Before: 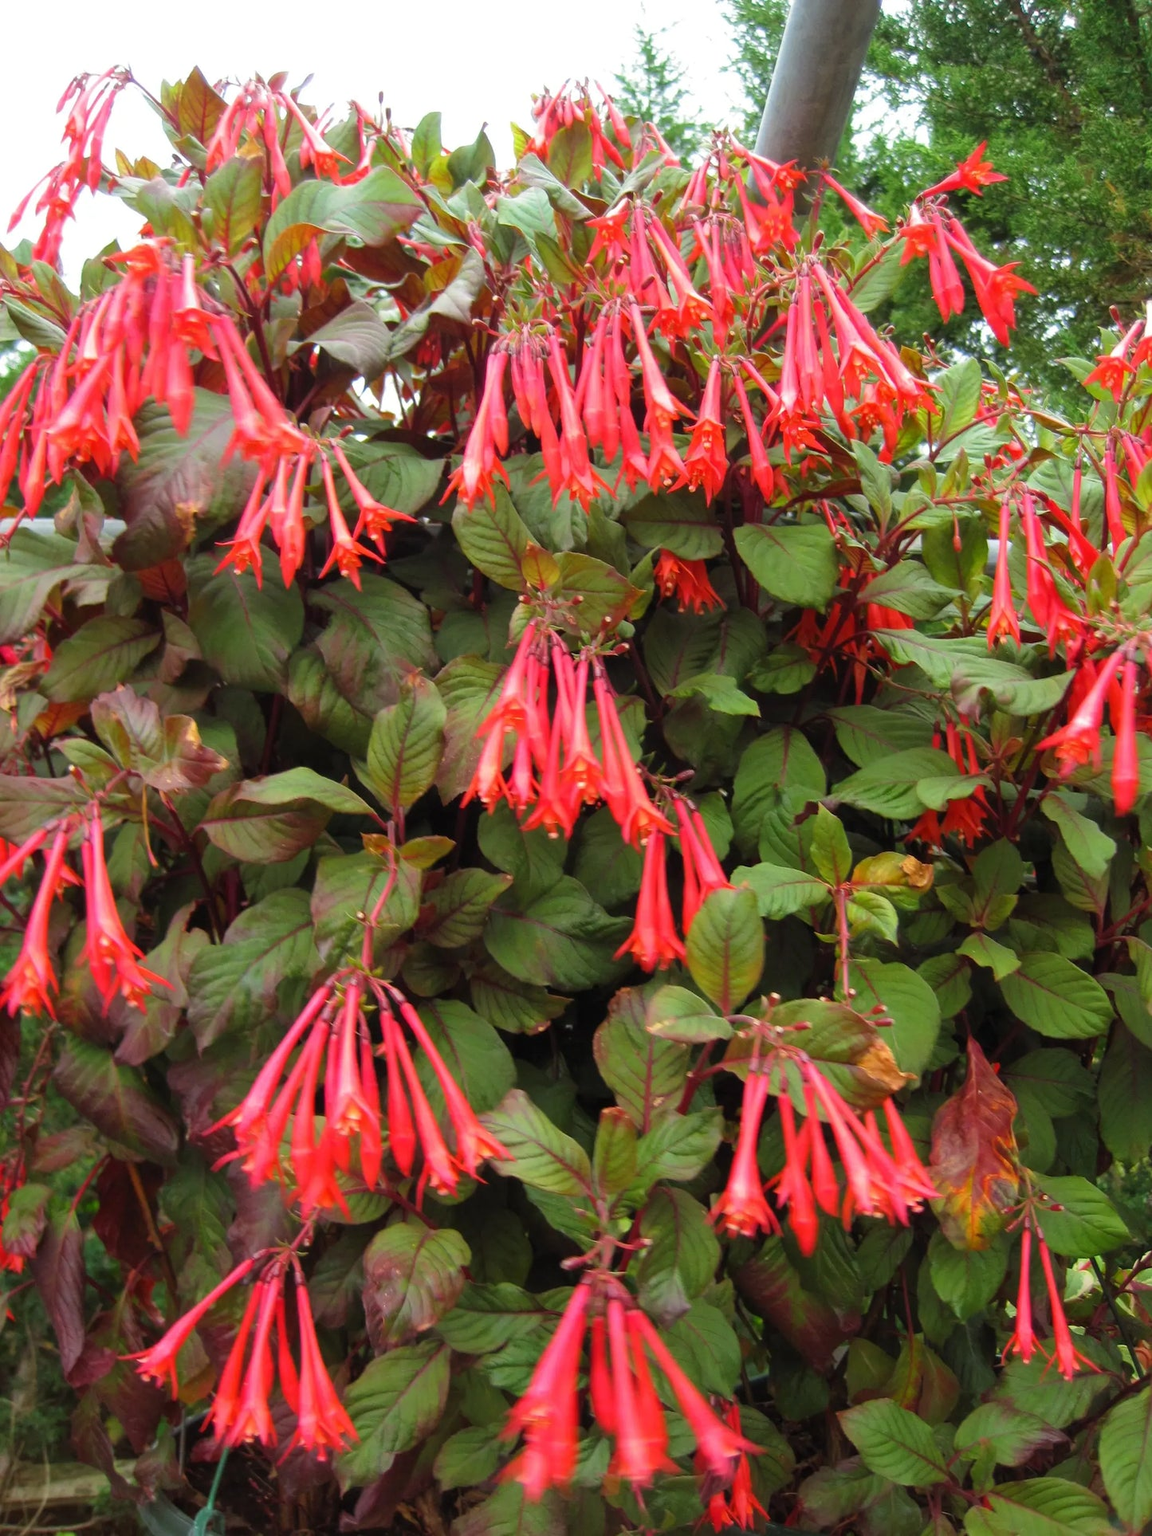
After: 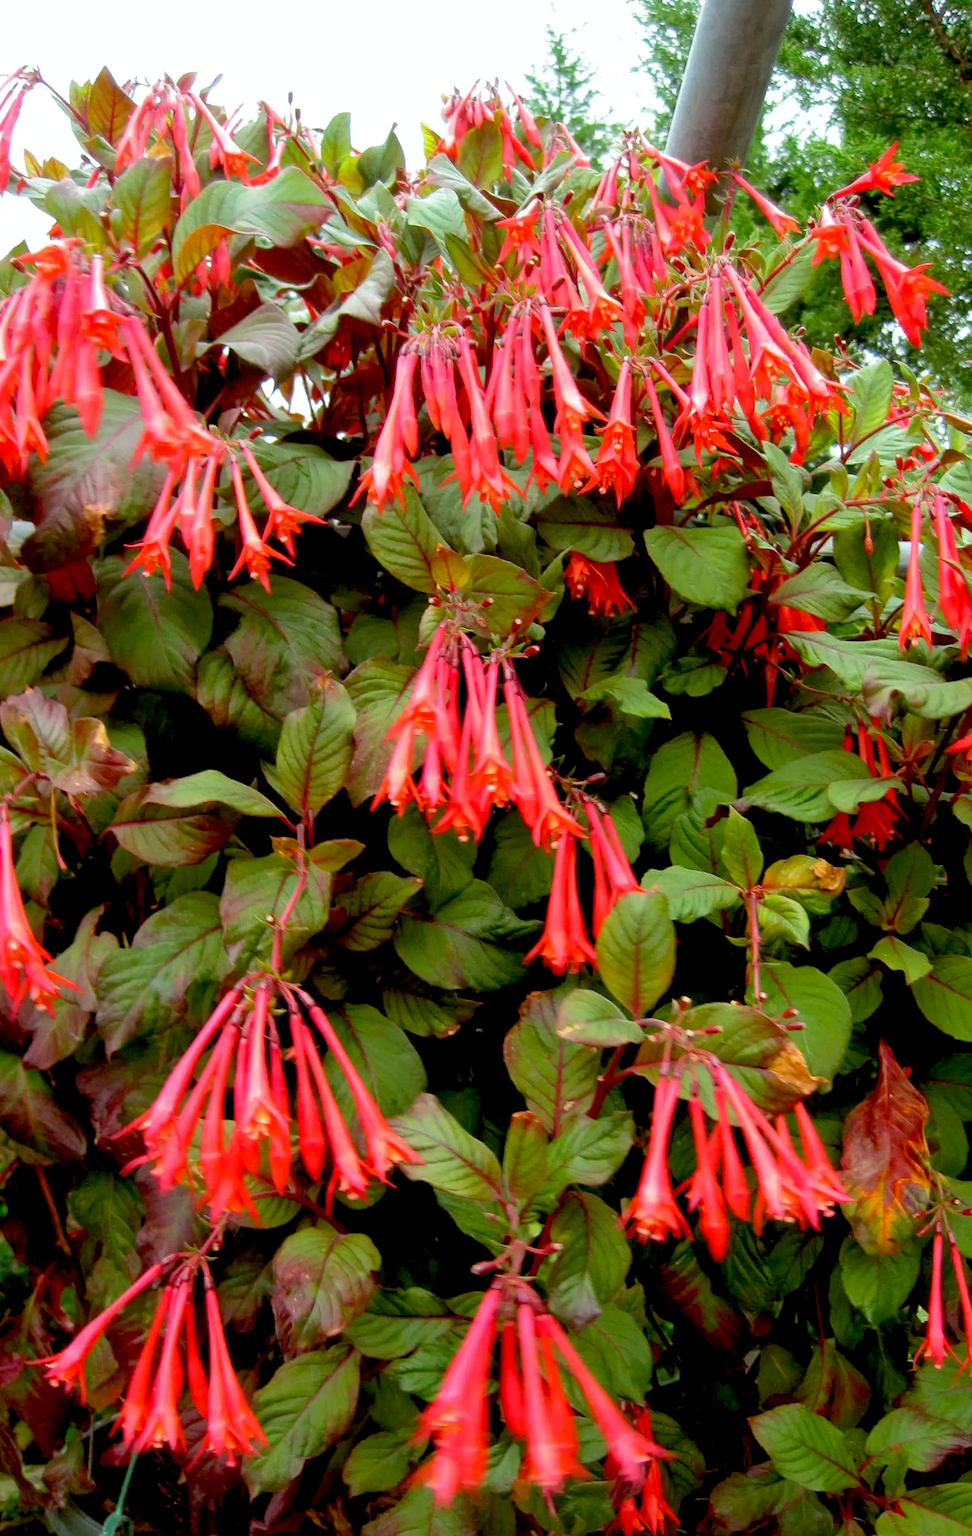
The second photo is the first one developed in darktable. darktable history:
exposure: black level correction 0.025, exposure 0.182 EV, compensate highlight preservation false
color balance: lift [1.004, 1.002, 1.002, 0.998], gamma [1, 1.007, 1.002, 0.993], gain [1, 0.977, 1.013, 1.023], contrast -3.64%
crop: left 8.026%, right 7.374%
shadows and highlights: shadows 25, highlights -25
